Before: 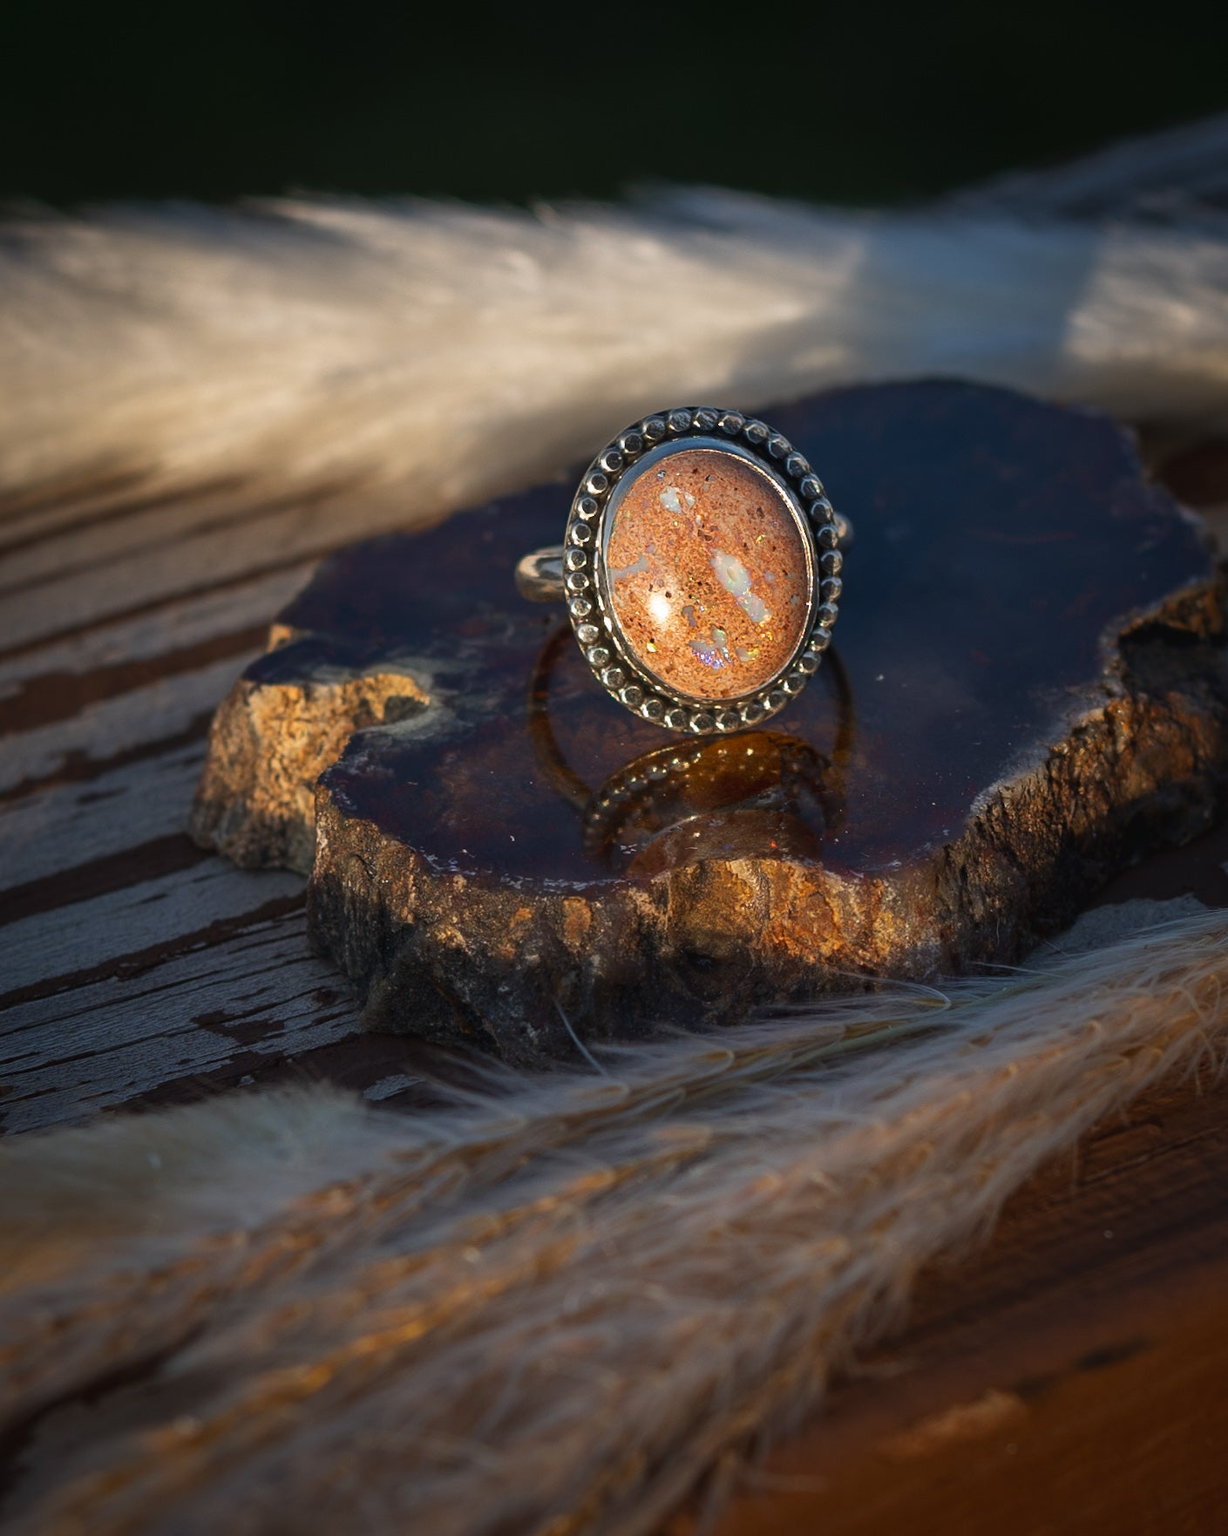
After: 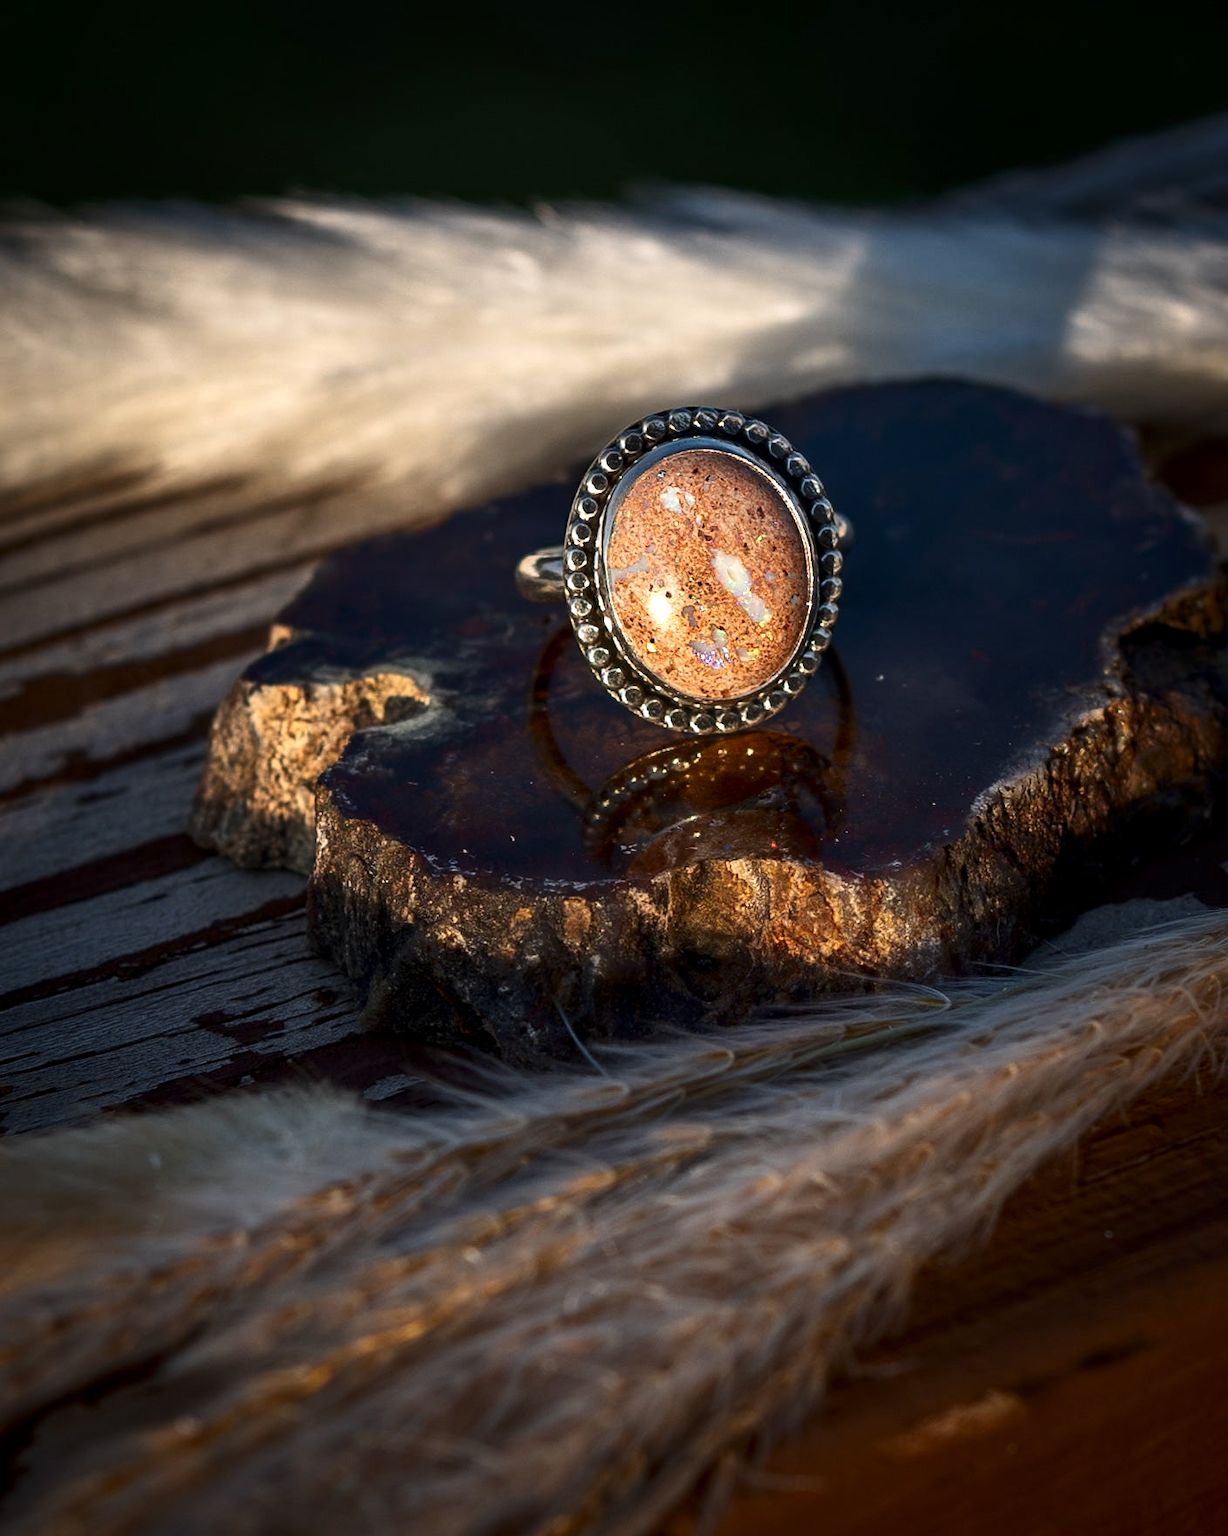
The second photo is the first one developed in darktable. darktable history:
contrast brightness saturation: contrast 0.223
local contrast: highlights 89%, shadows 80%
tone equalizer: on, module defaults
